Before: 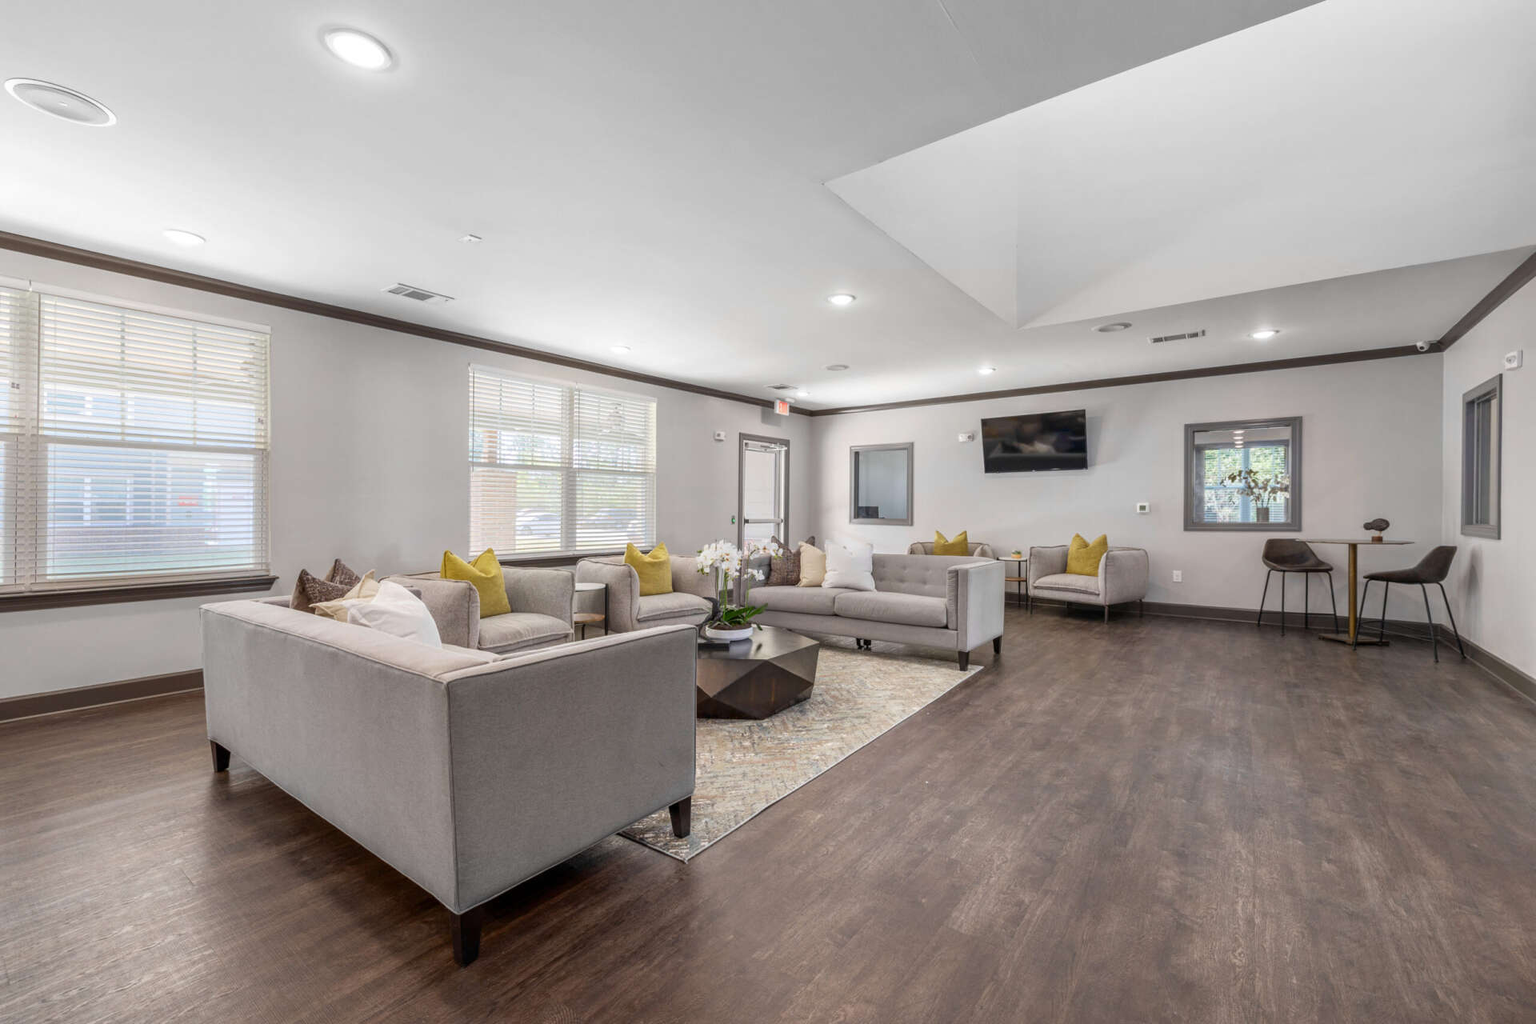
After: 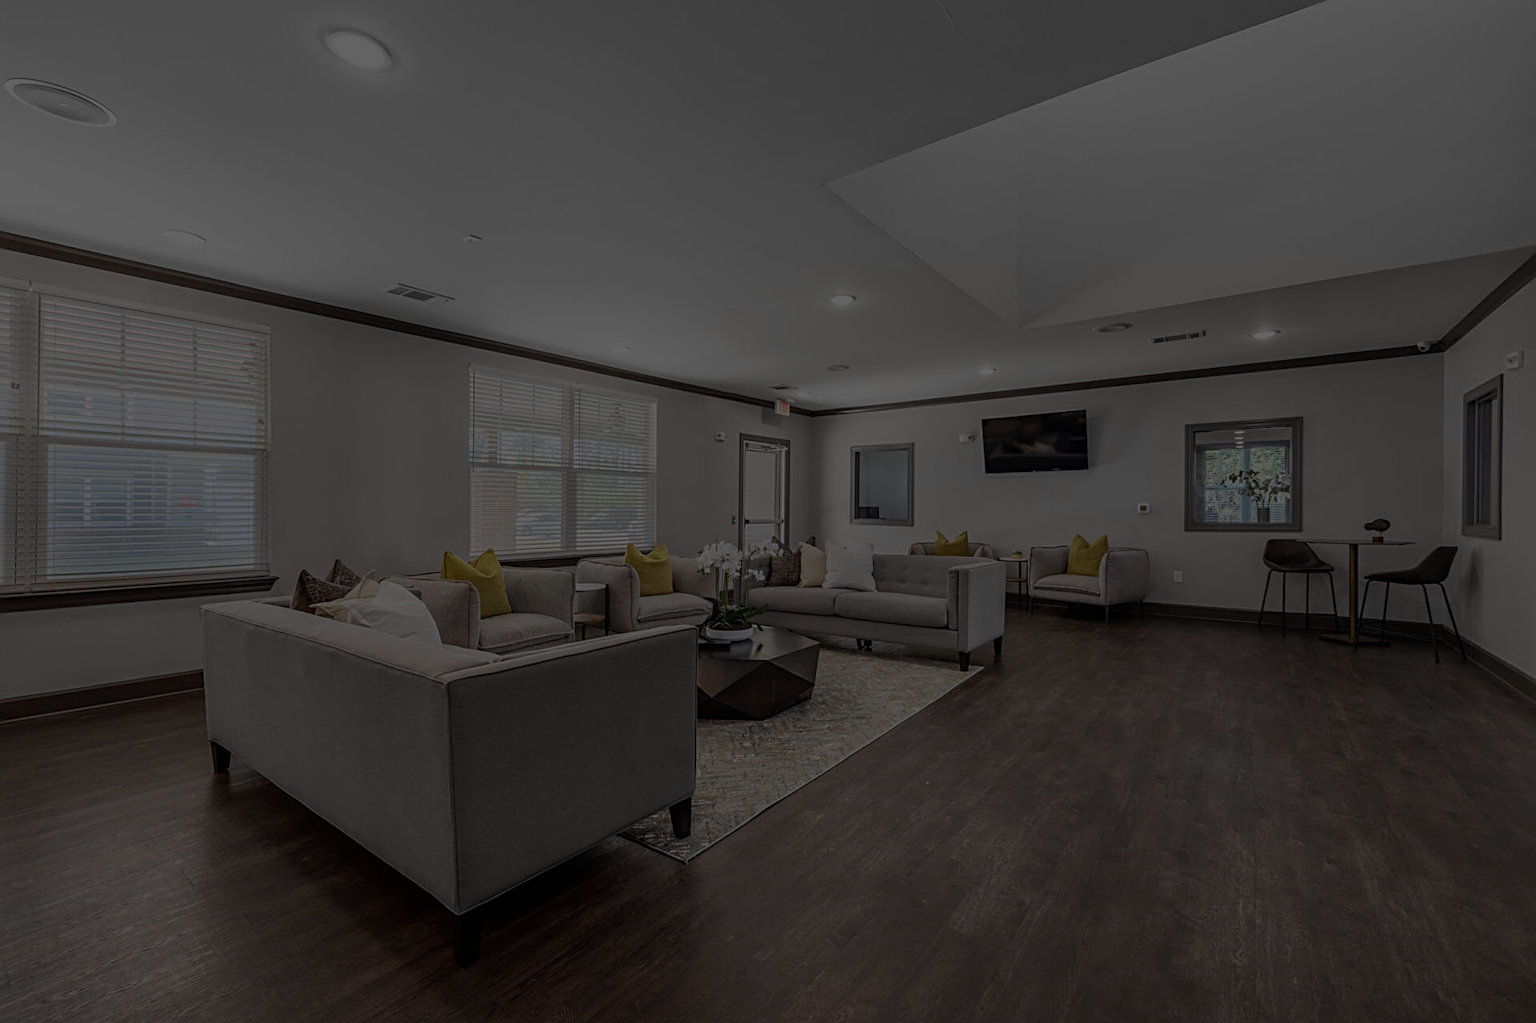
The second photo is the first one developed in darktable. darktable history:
contrast brightness saturation: saturation -0.05
exposure: compensate exposure bias true, compensate highlight preservation false
sharpen: radius 3.119
